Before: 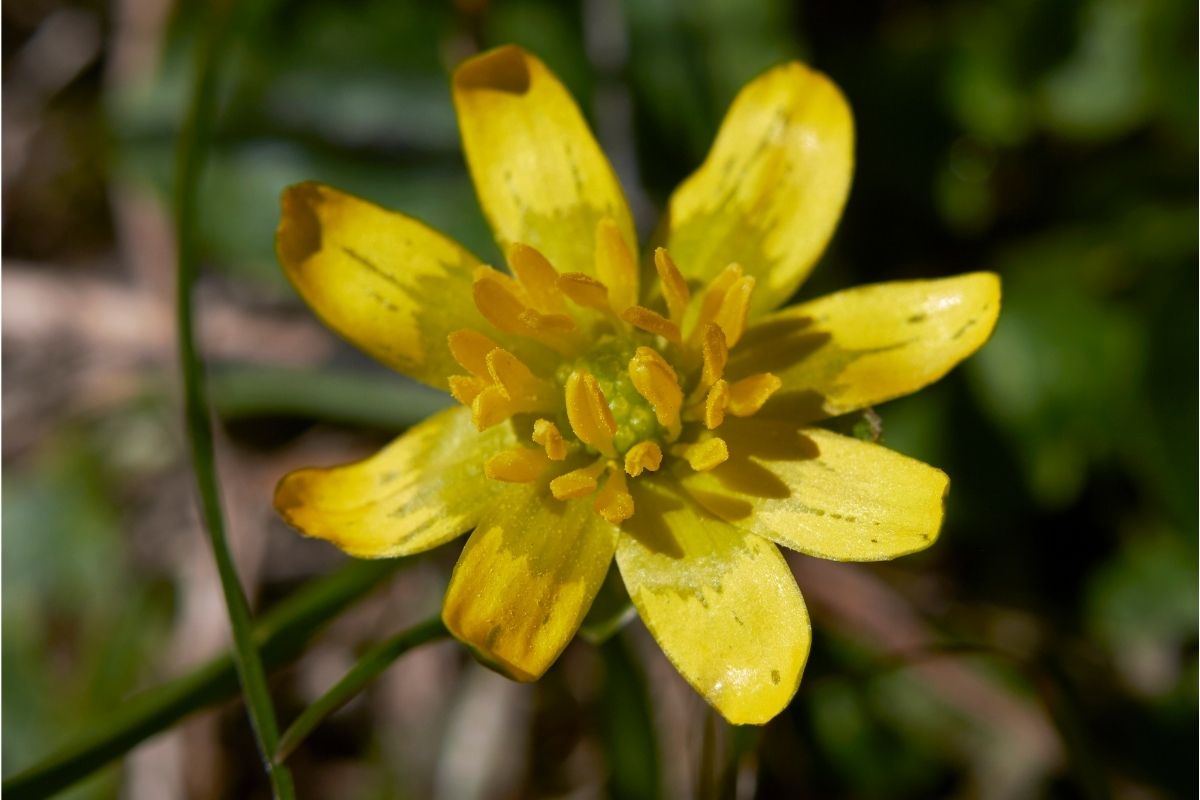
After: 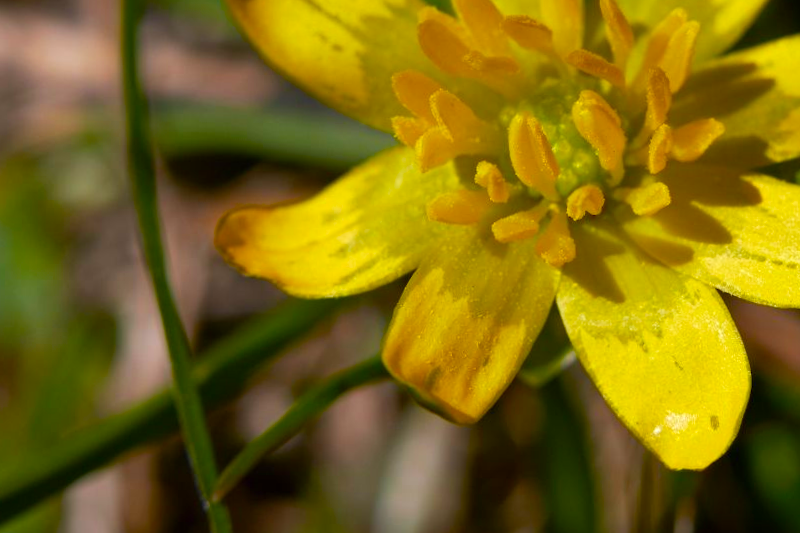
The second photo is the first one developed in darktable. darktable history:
tone equalizer: on, module defaults
crop and rotate: angle -0.82°, left 3.85%, top 31.828%, right 27.992%
velvia: strength 32%, mid-tones bias 0.2
